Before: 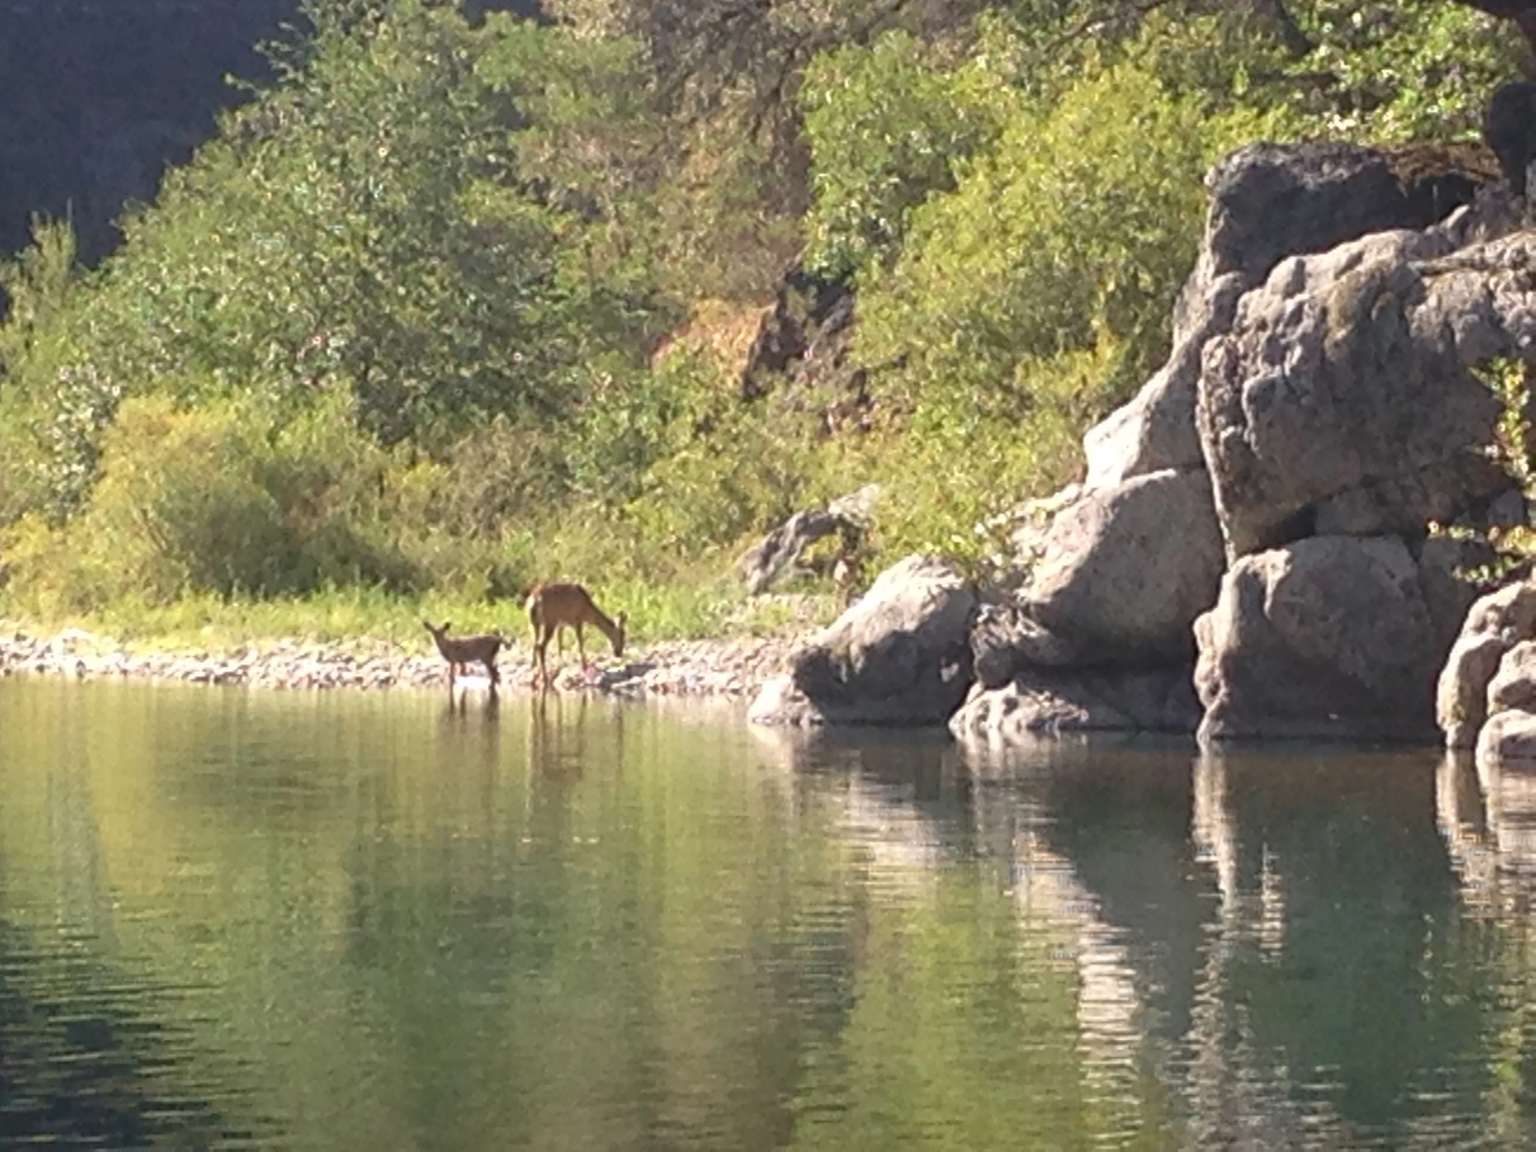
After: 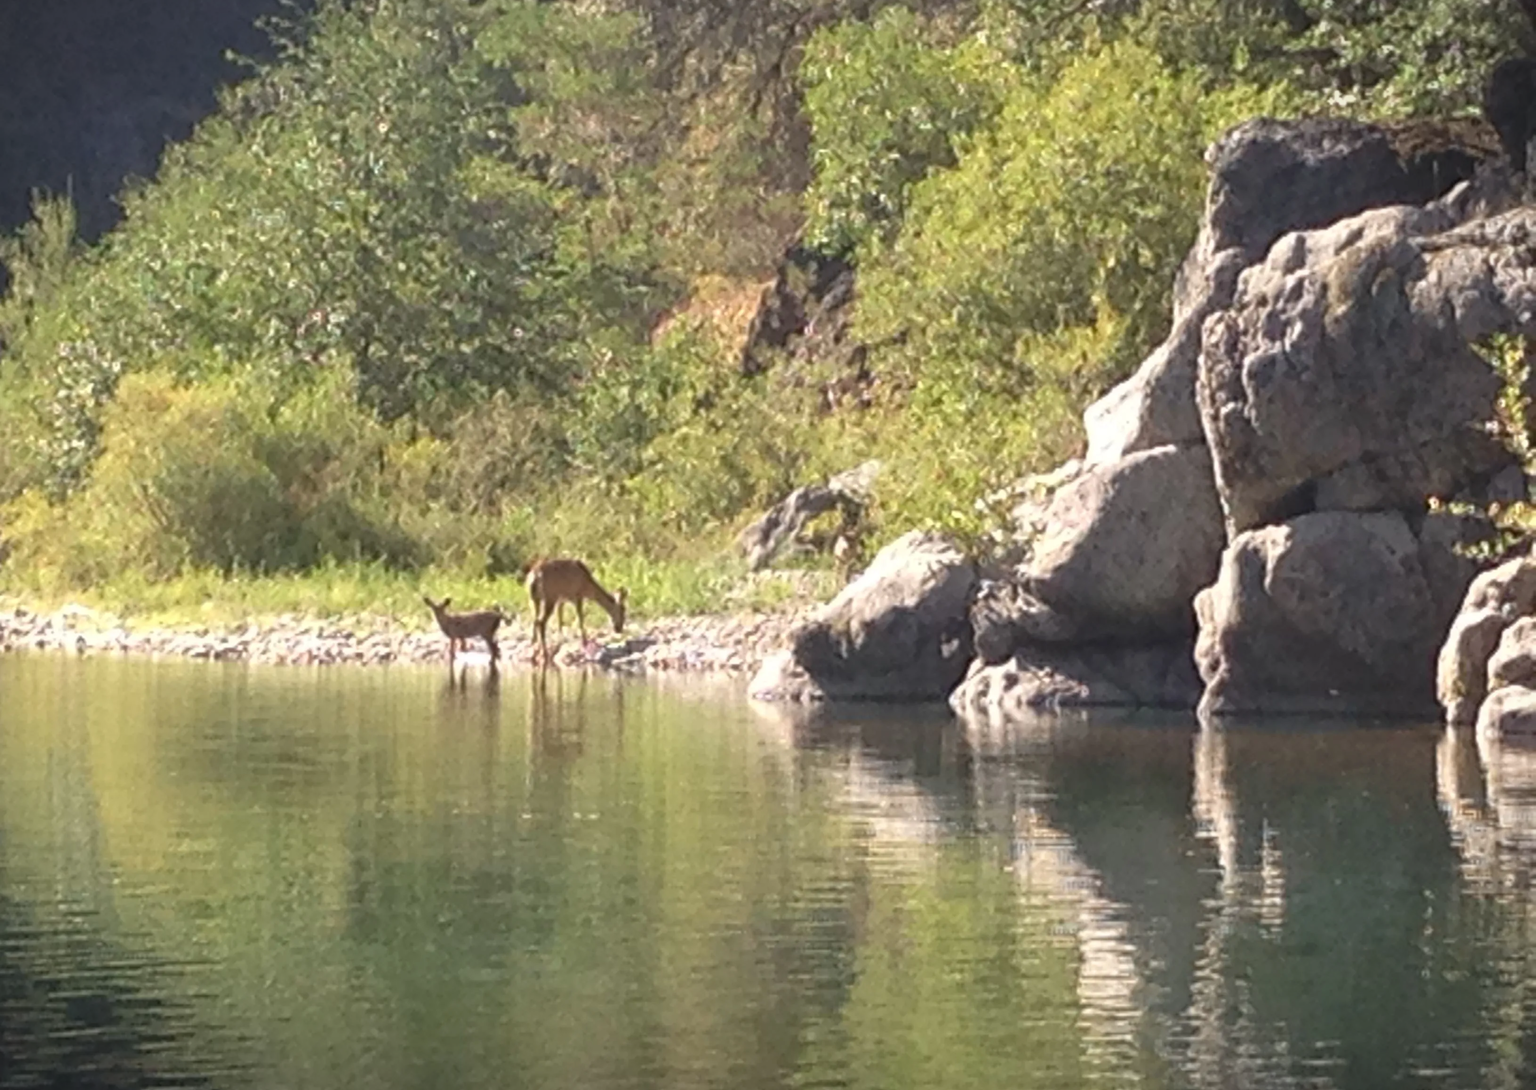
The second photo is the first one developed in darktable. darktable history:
crop and rotate: top 2.128%, bottom 3.216%
vignetting: fall-off start 99.69%, width/height ratio 1.321
